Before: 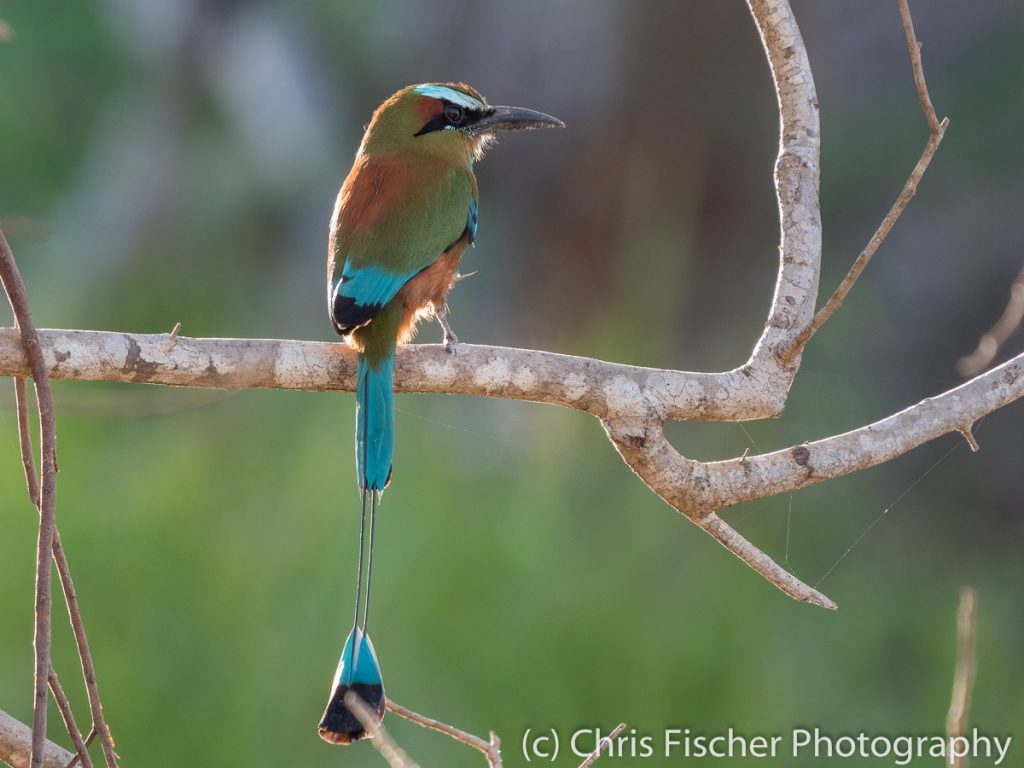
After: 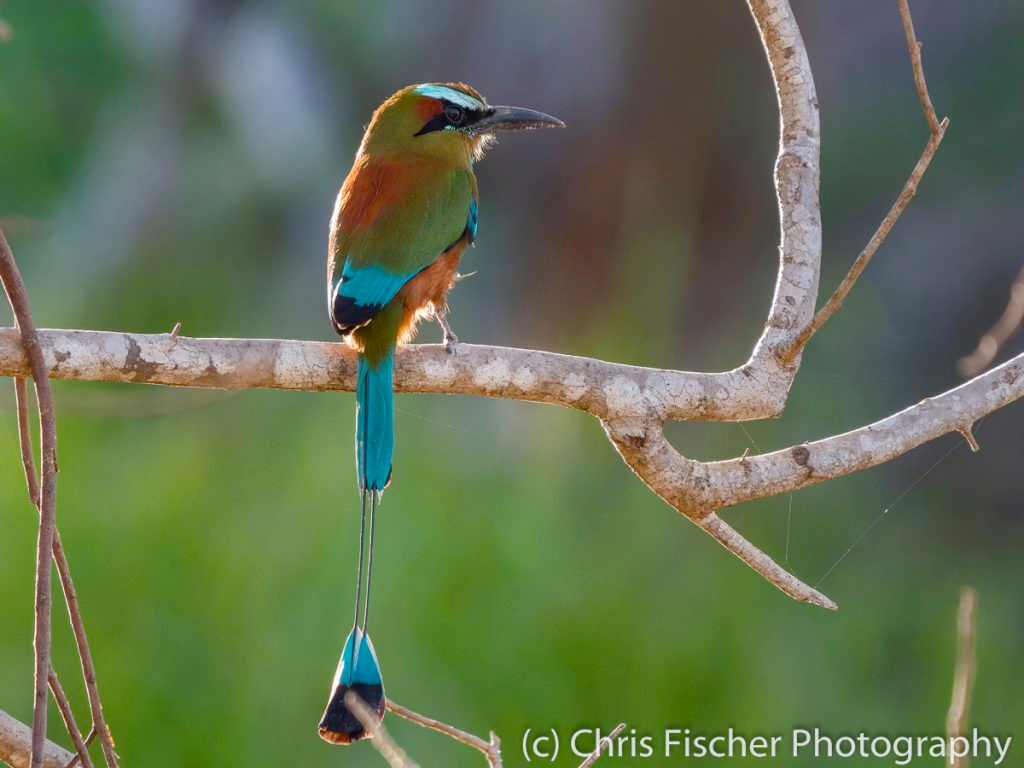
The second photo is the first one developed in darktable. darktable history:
color balance rgb: shadows lift › luminance -9.449%, perceptual saturation grading › global saturation 35.015%, perceptual saturation grading › highlights -29.803%, perceptual saturation grading › shadows 35.252%, global vibrance 8.445%
